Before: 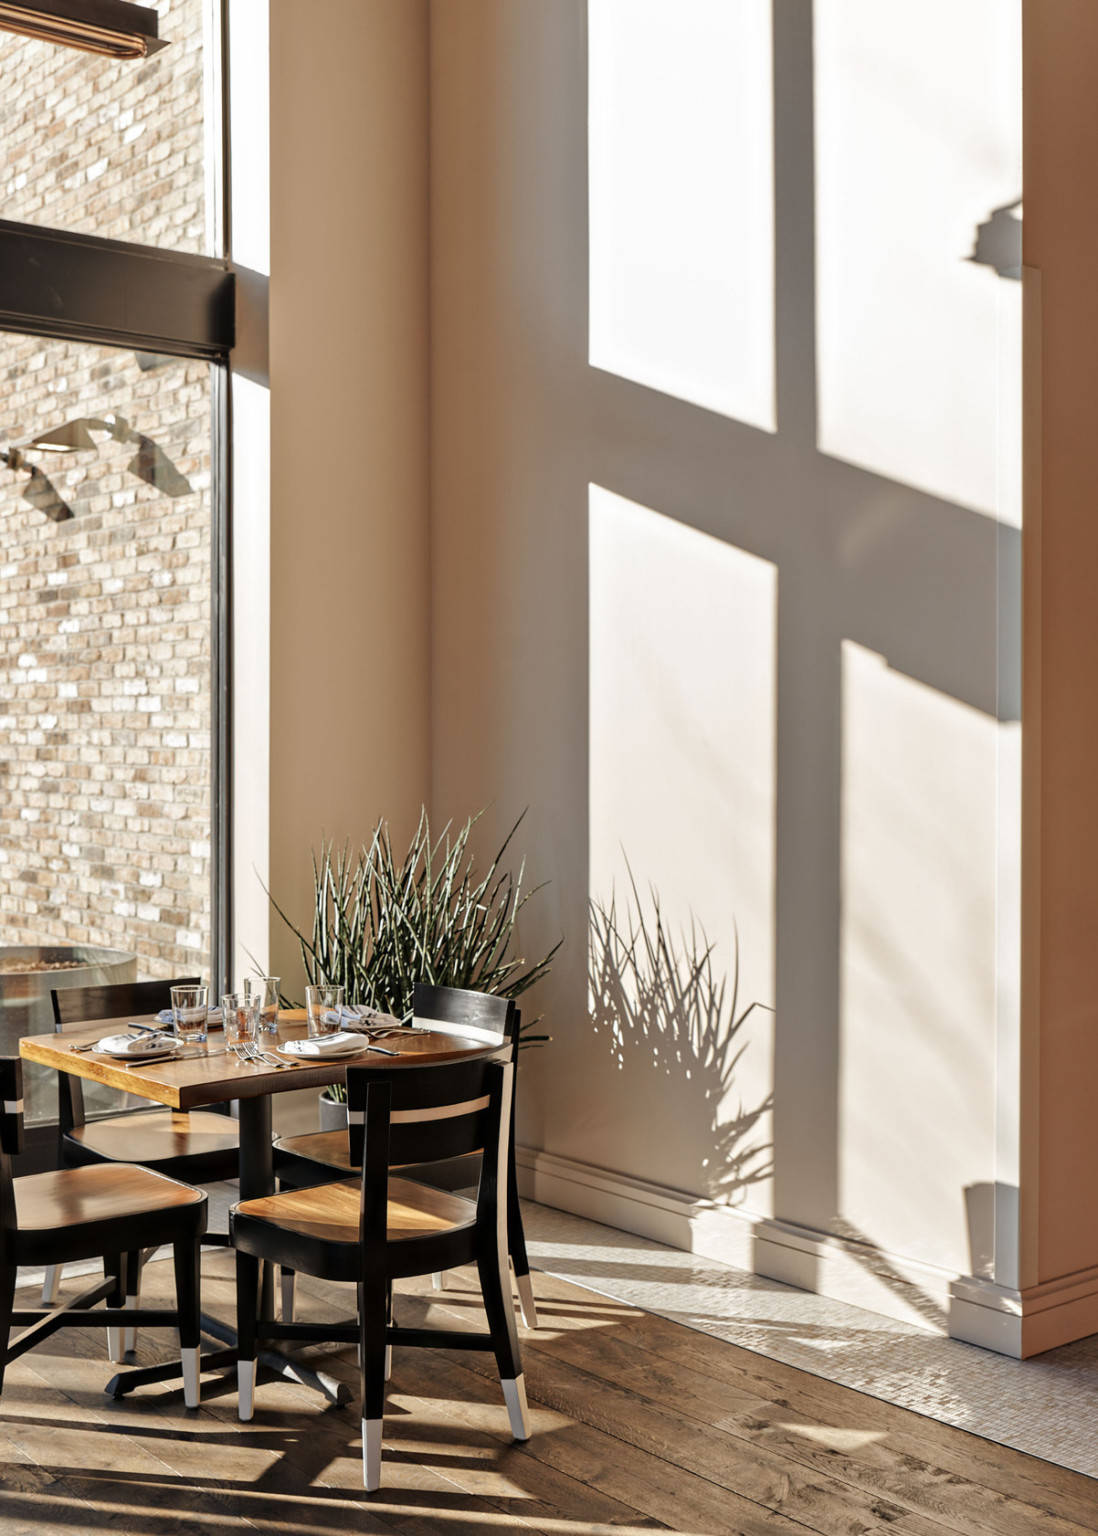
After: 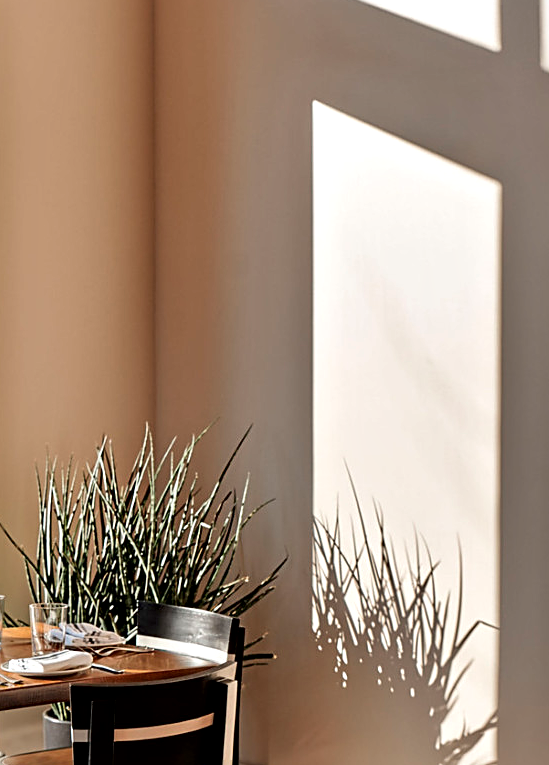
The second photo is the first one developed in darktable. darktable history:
sharpen: on, module defaults
local contrast: mode bilateral grid, contrast 24, coarseness 60, detail 152%, midtone range 0.2
crop: left 25.144%, top 24.917%, right 24.817%, bottom 25.239%
